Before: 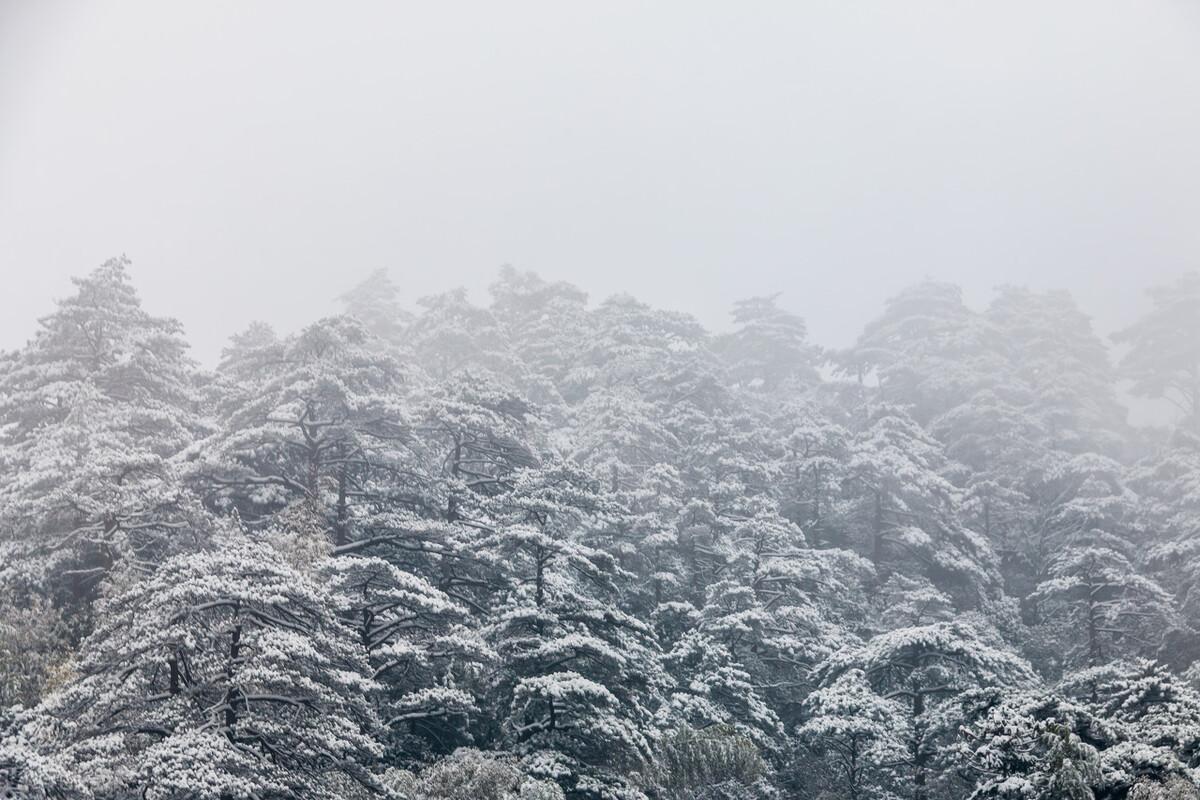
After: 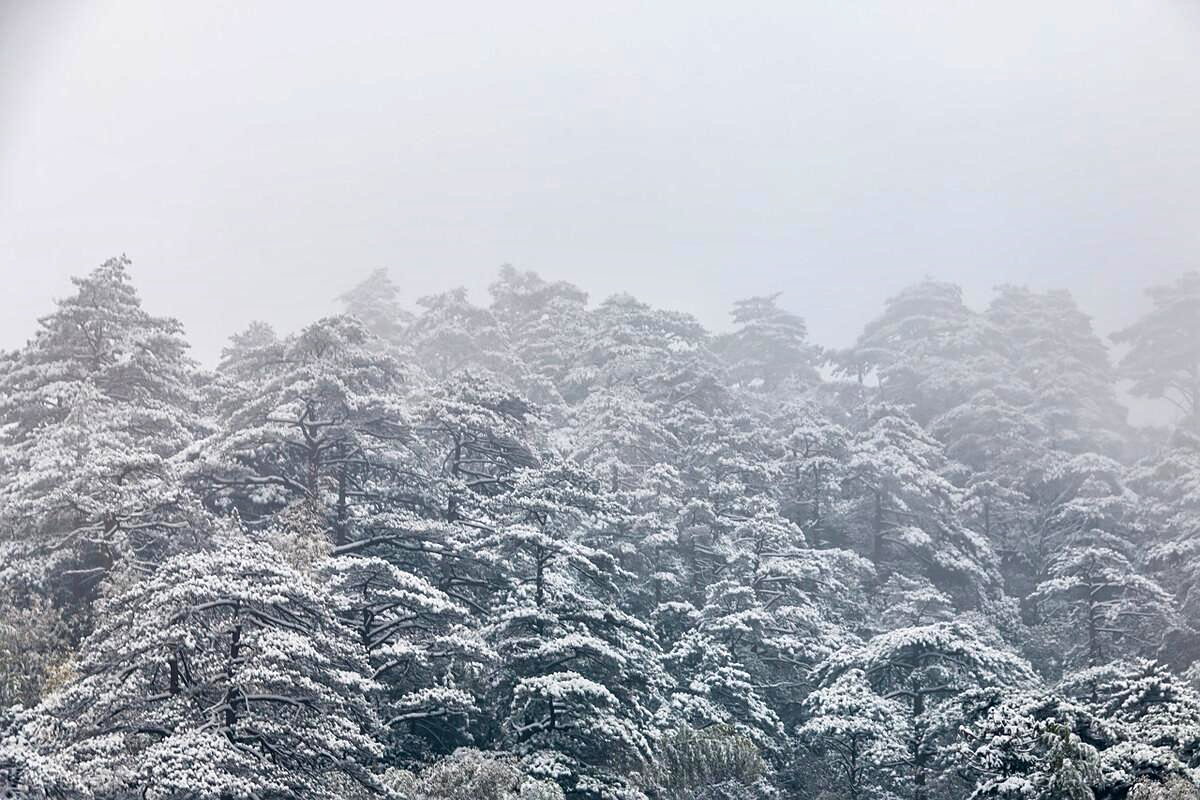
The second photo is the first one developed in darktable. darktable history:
sharpen: radius 1.864, amount 0.398, threshold 1.271
contrast brightness saturation: contrast 0.04, saturation 0.16
shadows and highlights: low approximation 0.01, soften with gaussian
exposure: exposure 0.2 EV, compensate highlight preservation false
